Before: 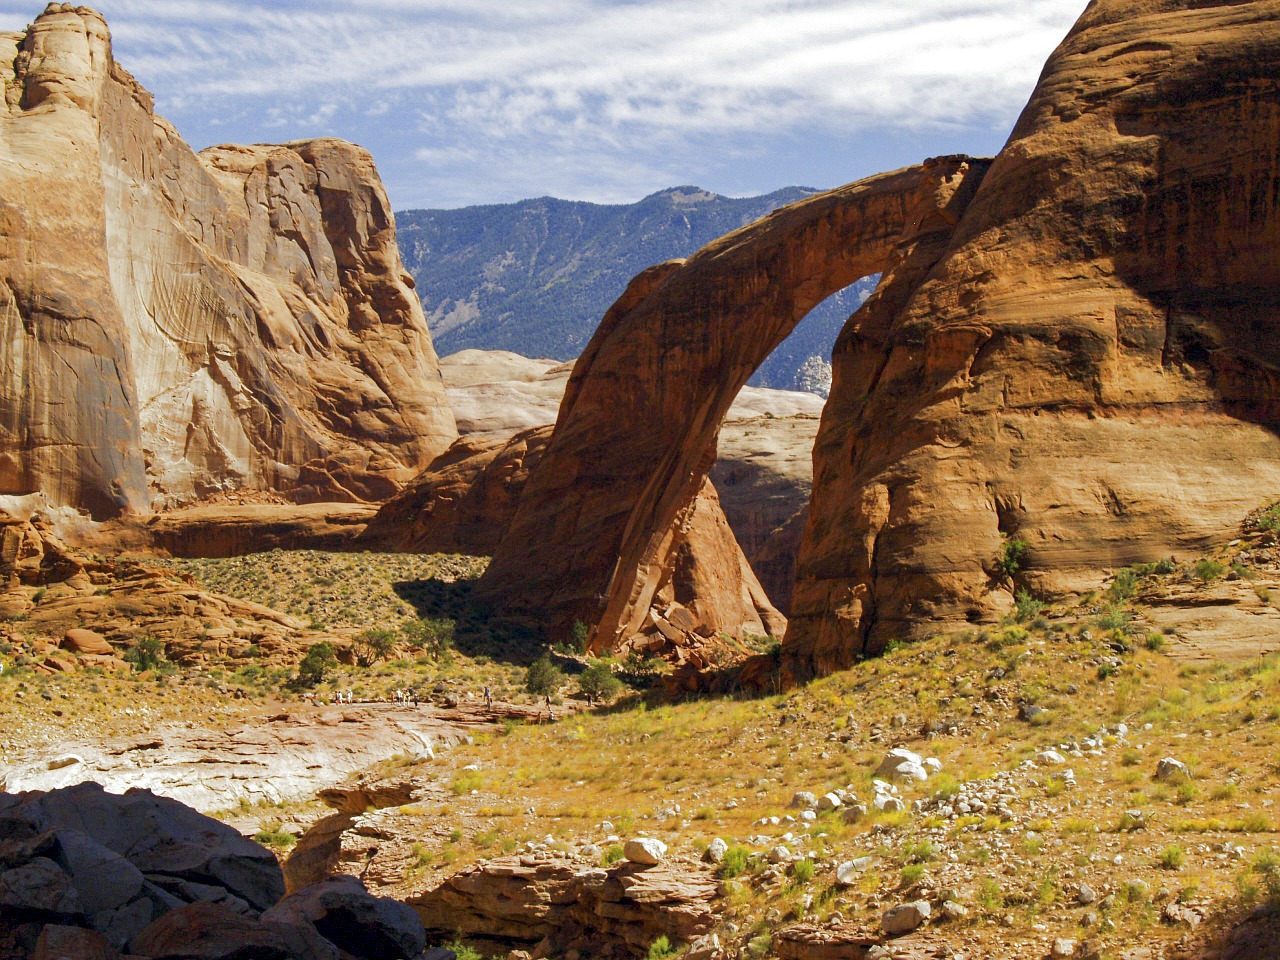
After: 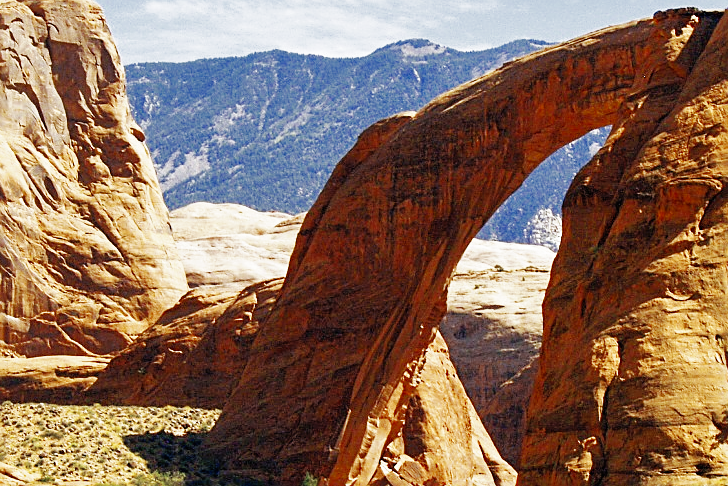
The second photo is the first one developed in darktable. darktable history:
shadows and highlights: on, module defaults
sharpen: on, module defaults
crop: left 21.099%, top 15.403%, right 21.583%, bottom 33.706%
base curve: curves: ch0 [(0, 0) (0.007, 0.004) (0.027, 0.03) (0.046, 0.07) (0.207, 0.54) (0.442, 0.872) (0.673, 0.972) (1, 1)], preserve colors none
color zones: curves: ch0 [(0, 0.5) (0.125, 0.4) (0.25, 0.5) (0.375, 0.4) (0.5, 0.4) (0.625, 0.35) (0.75, 0.35) (0.875, 0.5)]; ch1 [(0, 0.35) (0.125, 0.45) (0.25, 0.35) (0.375, 0.35) (0.5, 0.35) (0.625, 0.35) (0.75, 0.45) (0.875, 0.35)]; ch2 [(0, 0.6) (0.125, 0.5) (0.25, 0.5) (0.375, 0.6) (0.5, 0.6) (0.625, 0.5) (0.75, 0.5) (0.875, 0.5)]
